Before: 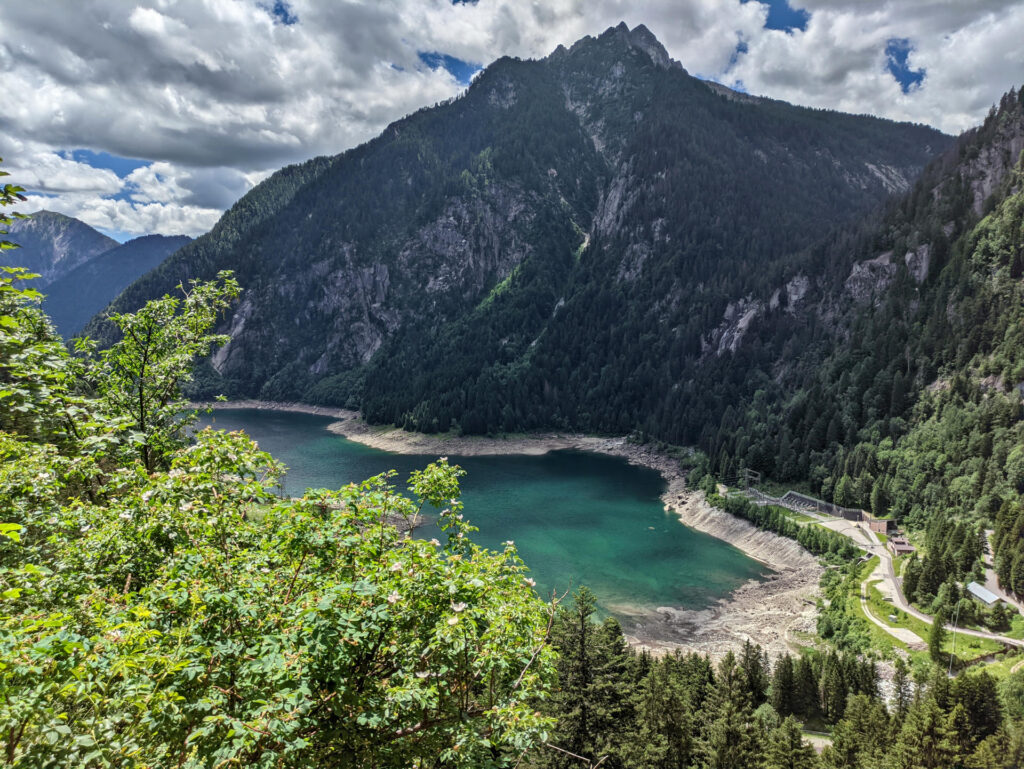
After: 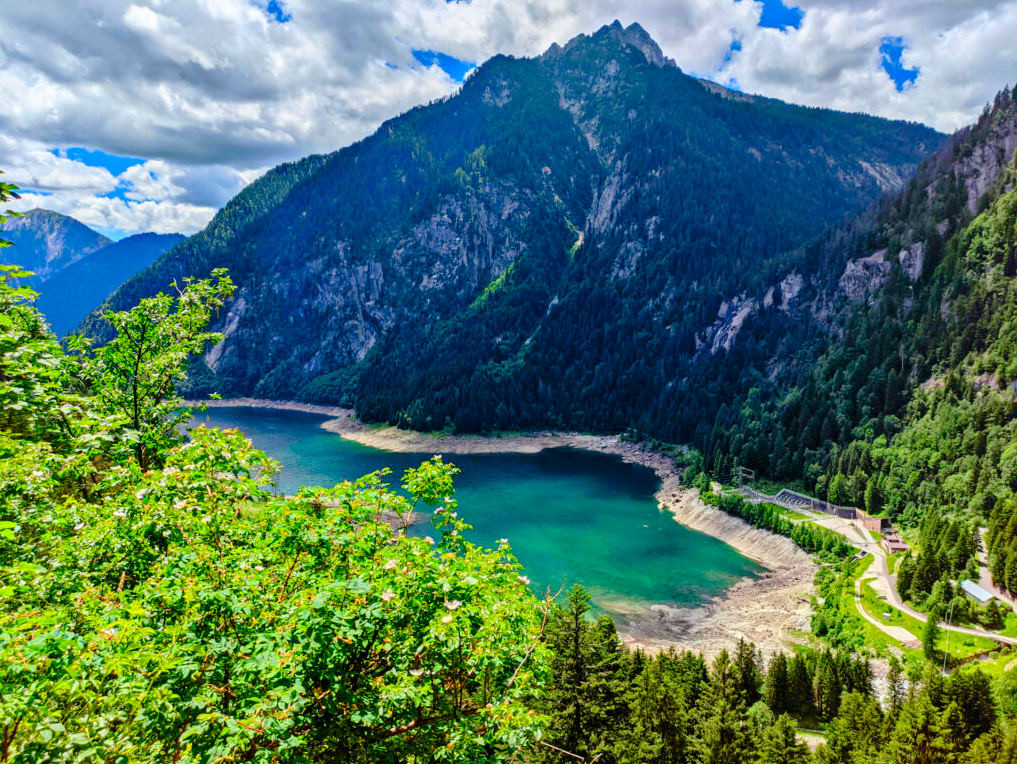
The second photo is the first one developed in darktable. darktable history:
tone curve: curves: ch0 [(0, 0) (0.003, 0.01) (0.011, 0.01) (0.025, 0.011) (0.044, 0.019) (0.069, 0.032) (0.1, 0.054) (0.136, 0.088) (0.177, 0.138) (0.224, 0.214) (0.277, 0.297) (0.335, 0.391) (0.399, 0.469) (0.468, 0.551) (0.543, 0.622) (0.623, 0.699) (0.709, 0.775) (0.801, 0.85) (0.898, 0.929) (1, 1)], preserve colors none
color correction: highlights b* 0.068, saturation 2.09
crop and rotate: left 0.629%, top 0.281%, bottom 0.281%
